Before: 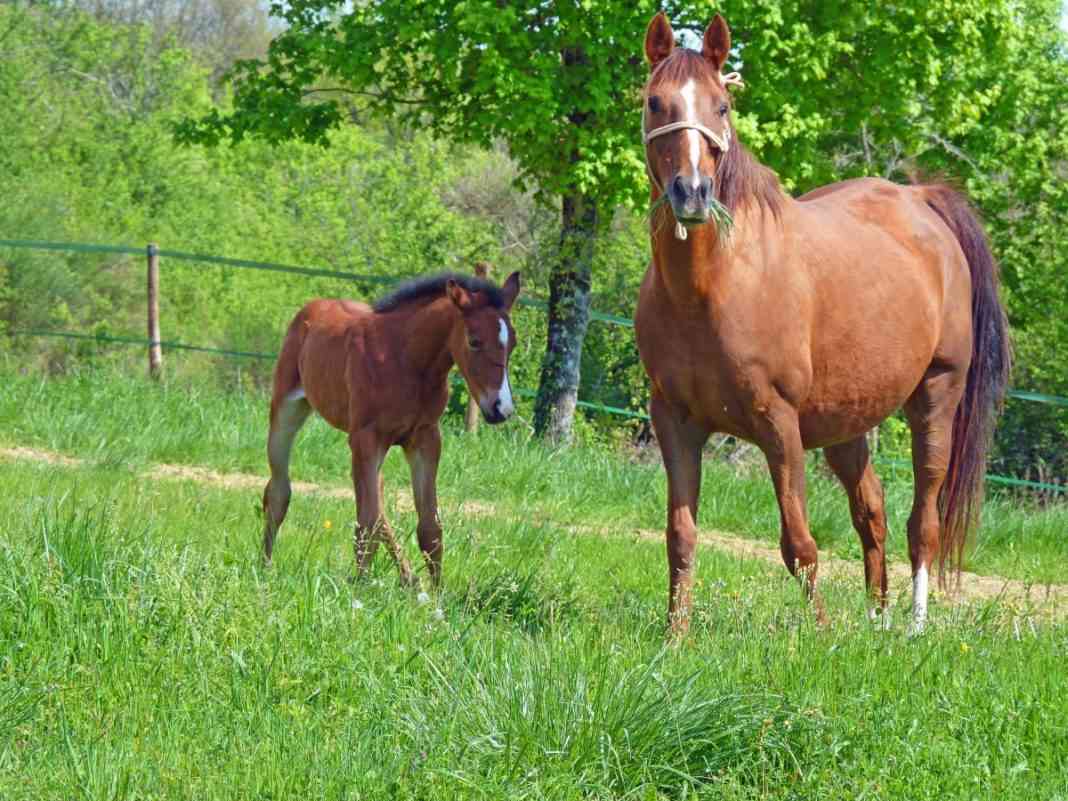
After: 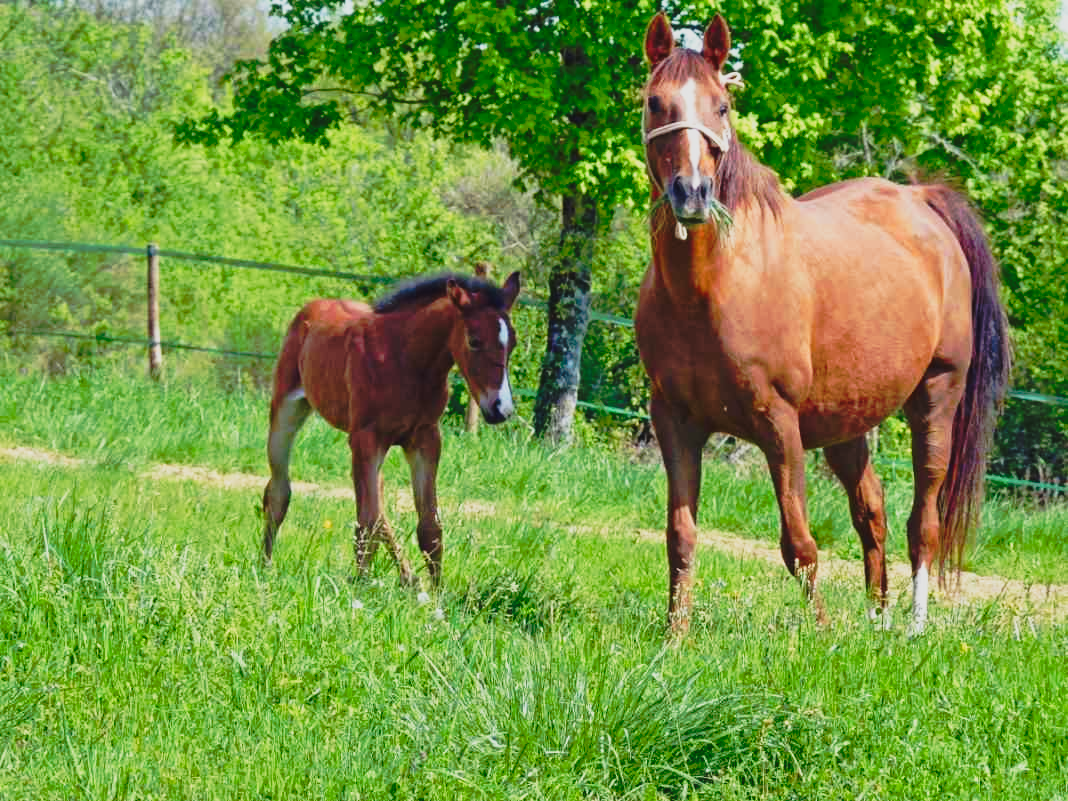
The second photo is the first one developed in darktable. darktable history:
tone curve: curves: ch0 [(0, 0.032) (0.094, 0.08) (0.265, 0.208) (0.41, 0.417) (0.498, 0.496) (0.638, 0.673) (0.819, 0.841) (0.96, 0.899)]; ch1 [(0, 0) (0.161, 0.092) (0.37, 0.302) (0.417, 0.434) (0.495, 0.498) (0.576, 0.589) (0.725, 0.765) (1, 1)]; ch2 [(0, 0) (0.352, 0.403) (0.45, 0.469) (0.521, 0.515) (0.59, 0.579) (1, 1)], preserve colors none
